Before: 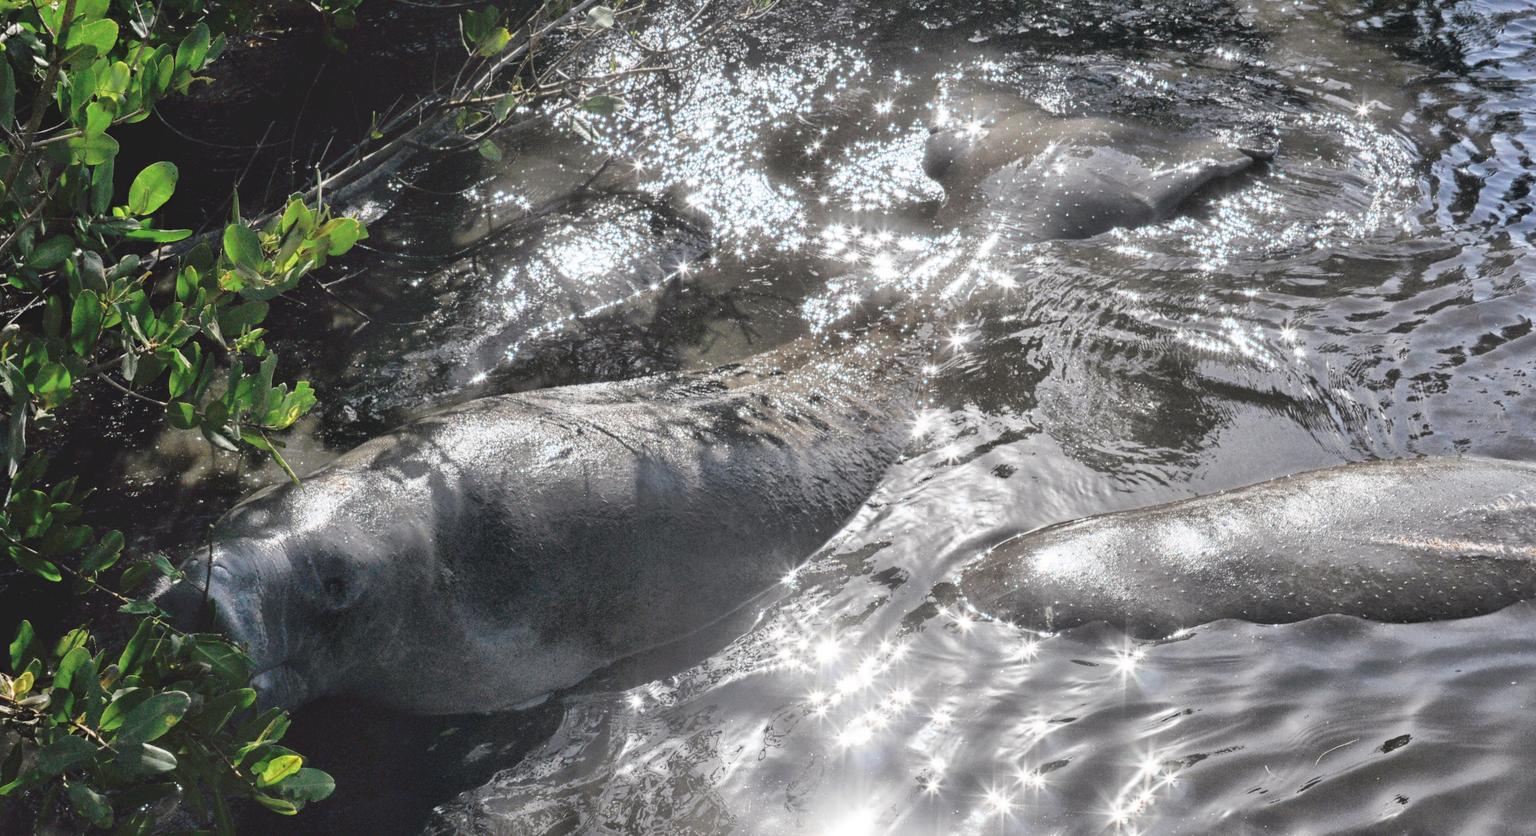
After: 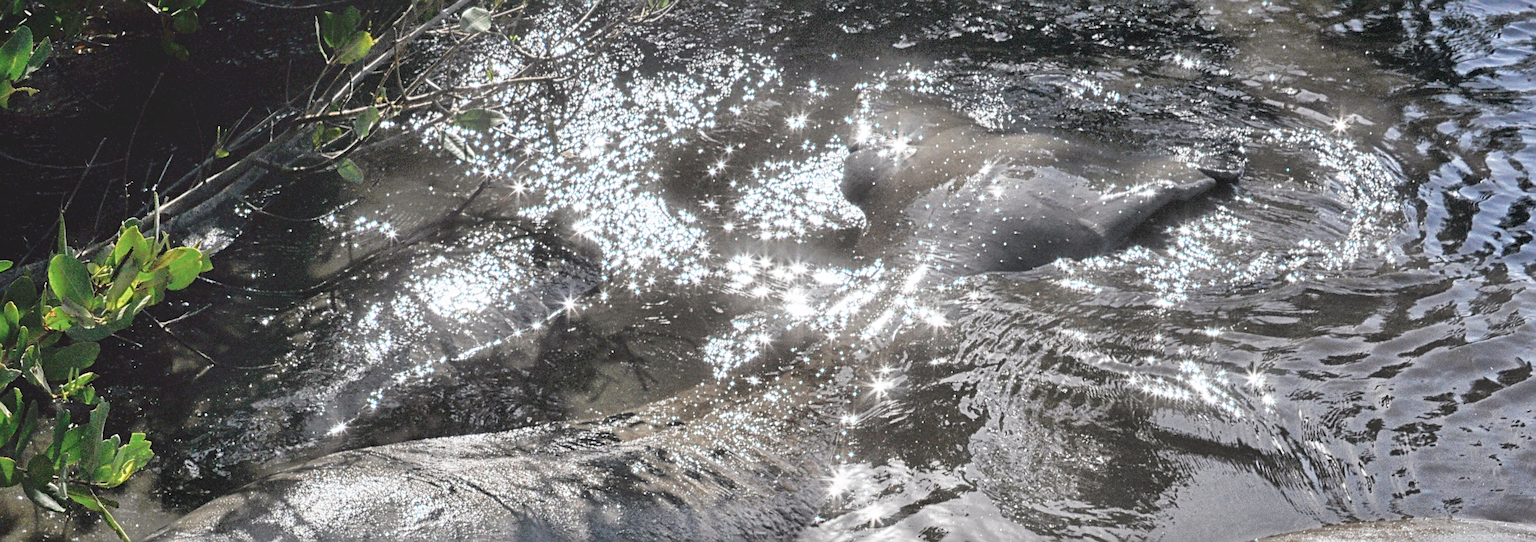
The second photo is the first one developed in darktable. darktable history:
sharpen: radius 4
crop and rotate: left 11.812%, bottom 42.776%
